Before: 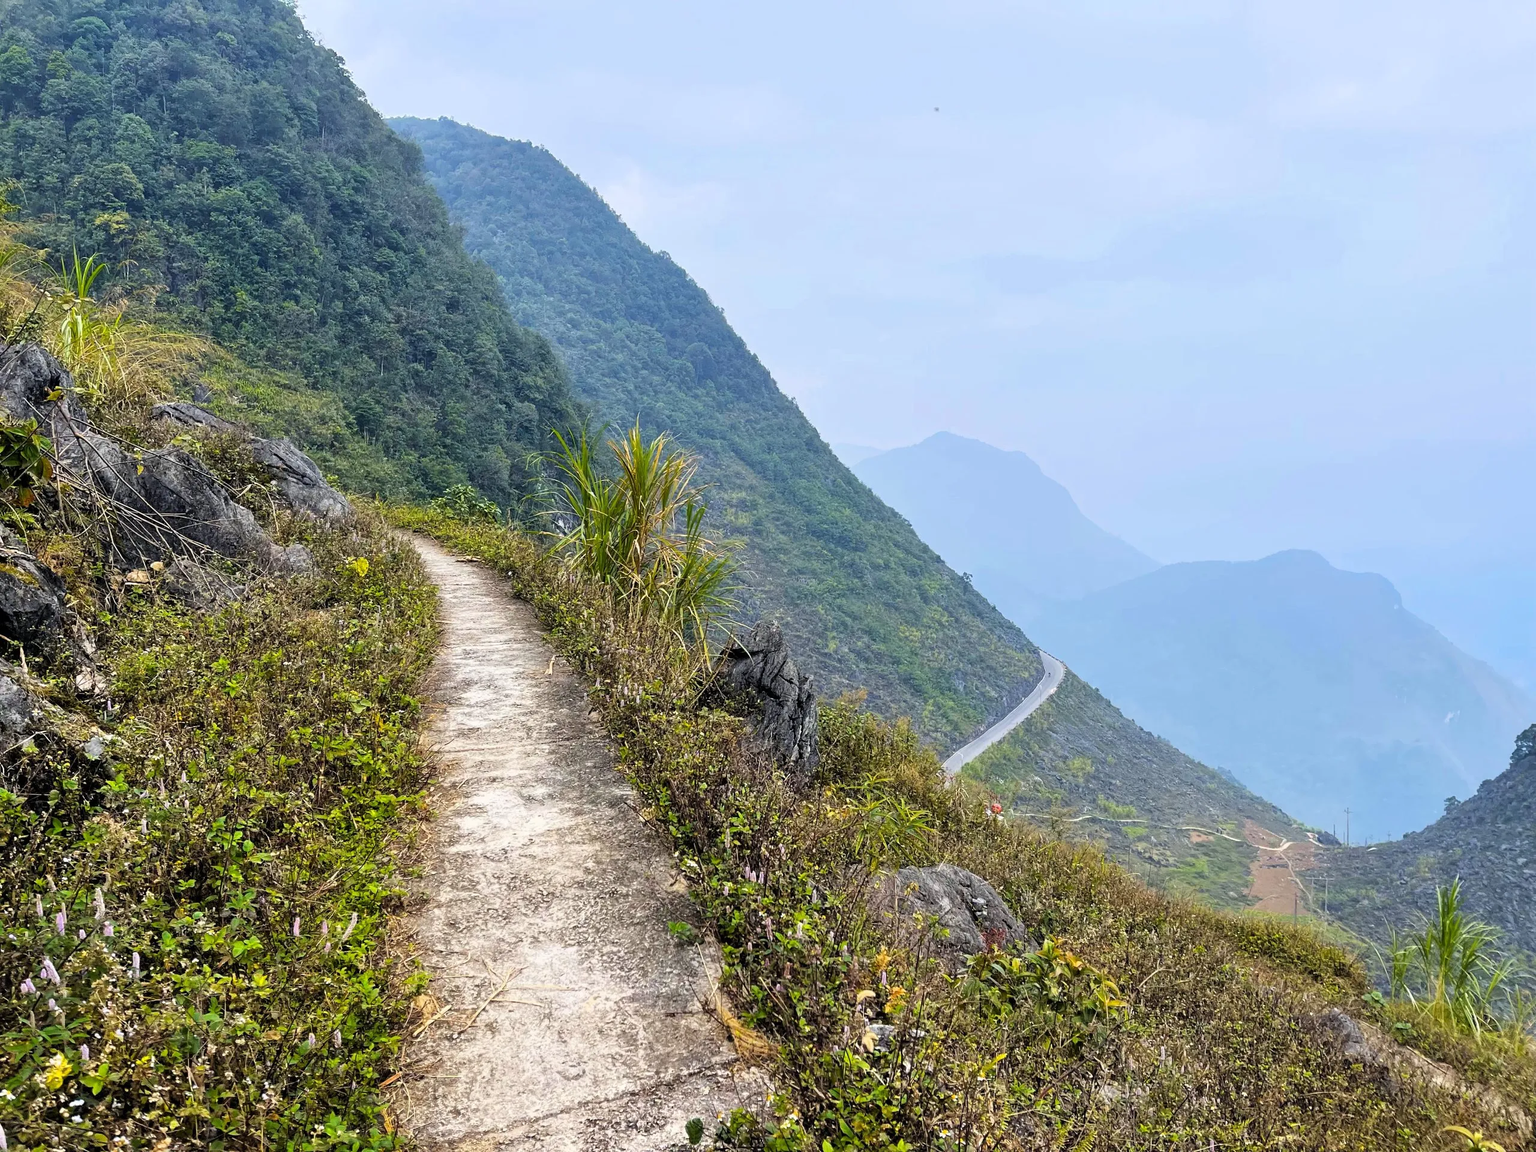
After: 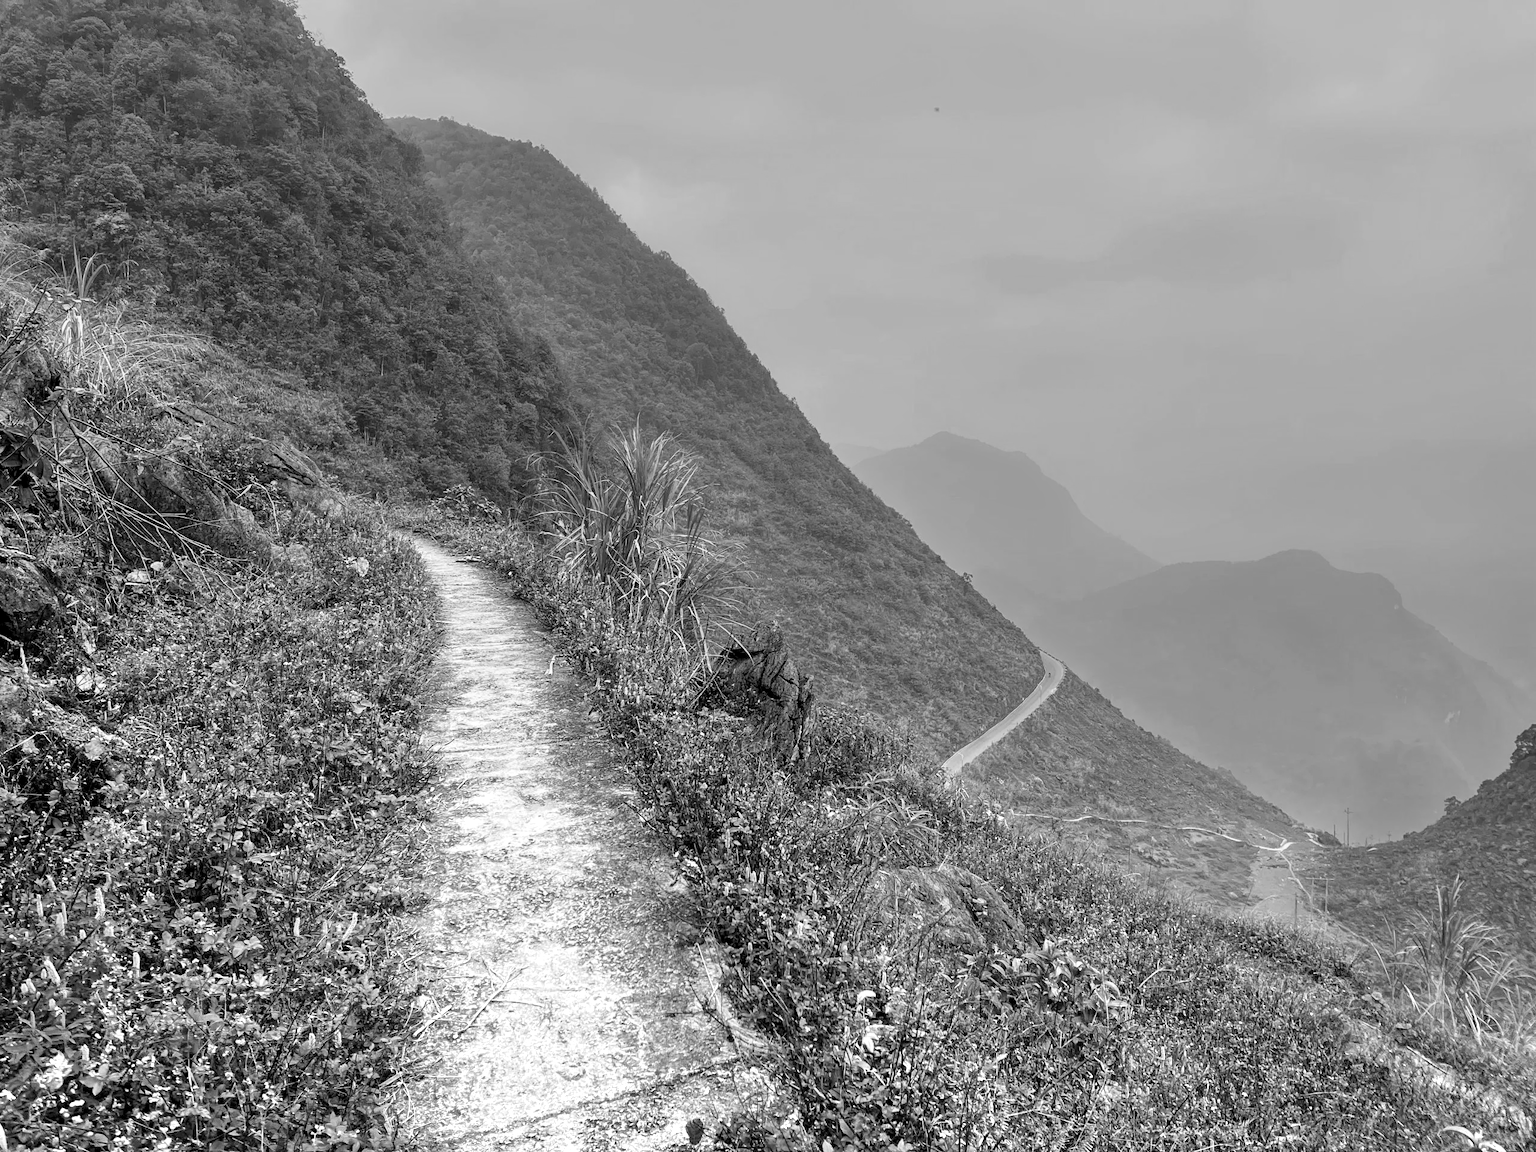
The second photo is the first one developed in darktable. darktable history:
monochrome: a 79.32, b 81.83, size 1.1
exposure: exposure 1.223 EV, compensate highlight preservation false
graduated density: rotation 5.63°, offset 76.9
local contrast: highlights 100%, shadows 100%, detail 120%, midtone range 0.2
